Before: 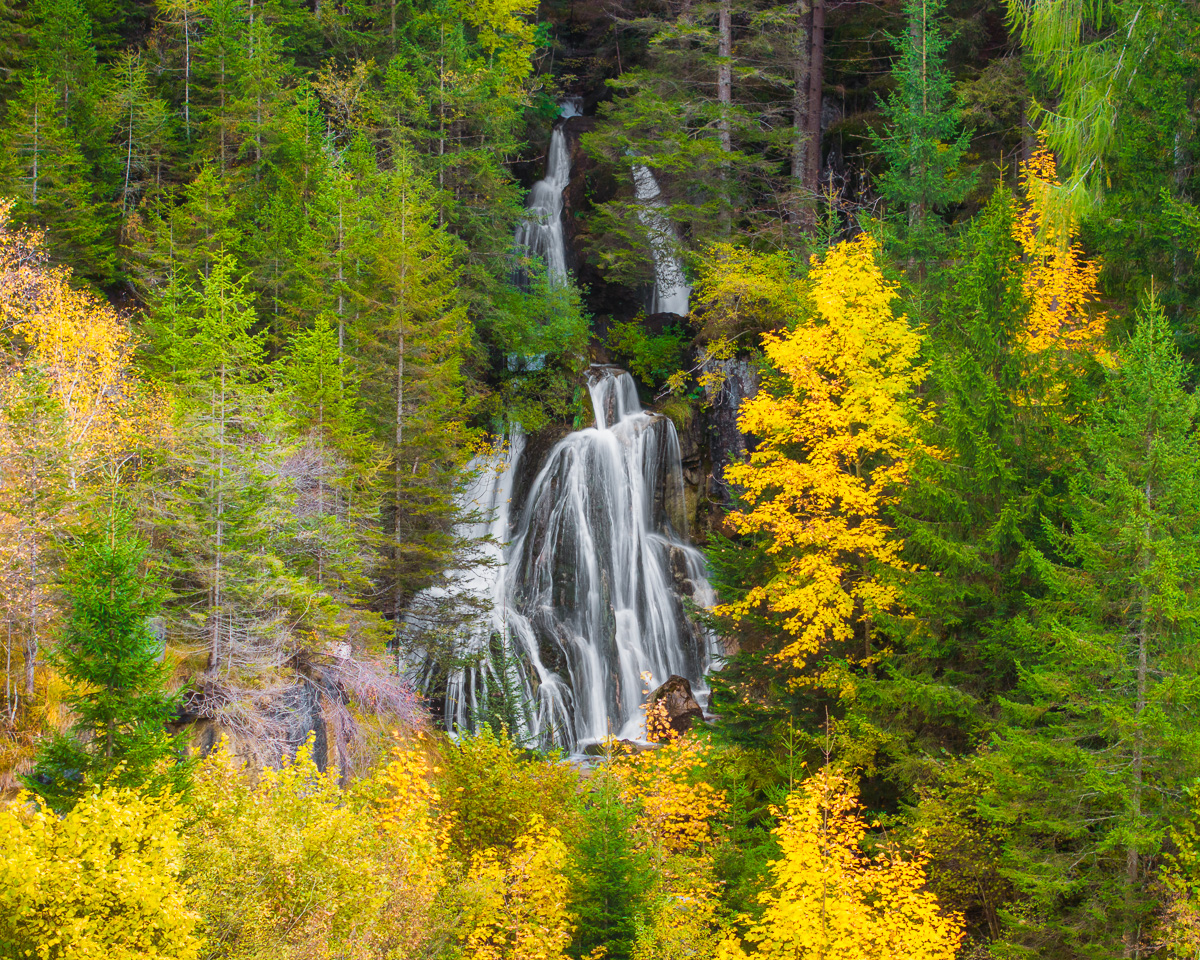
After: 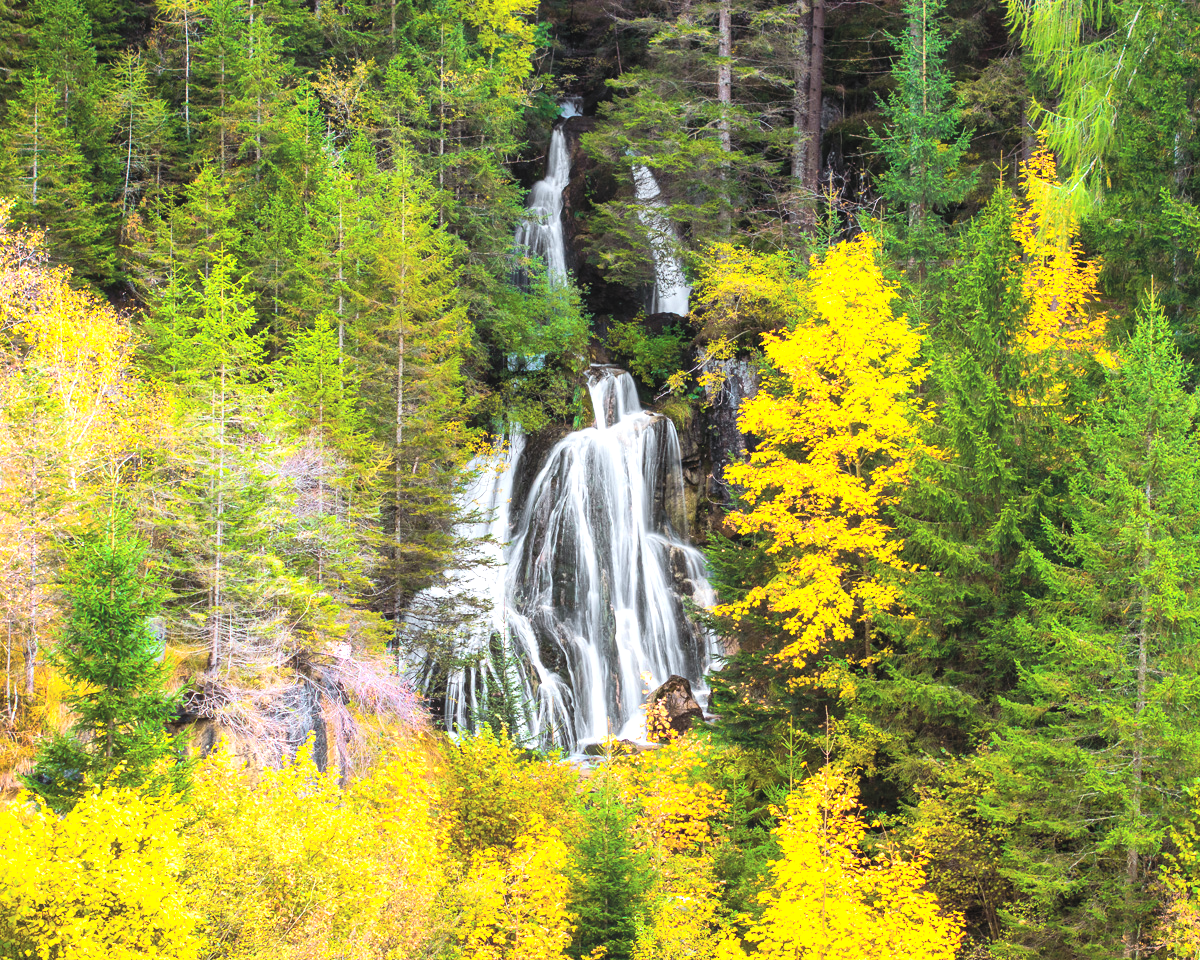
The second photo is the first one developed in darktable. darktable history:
contrast brightness saturation: brightness 0.284
tone equalizer: -8 EV -1.05 EV, -7 EV -1 EV, -6 EV -0.889 EV, -5 EV -0.575 EV, -3 EV 0.607 EV, -2 EV 0.858 EV, -1 EV 0.986 EV, +0 EV 1.06 EV, edges refinement/feathering 500, mask exposure compensation -1.57 EV, preserve details no
exposure: black level correction 0.002, exposure -0.097 EV, compensate highlight preservation false
